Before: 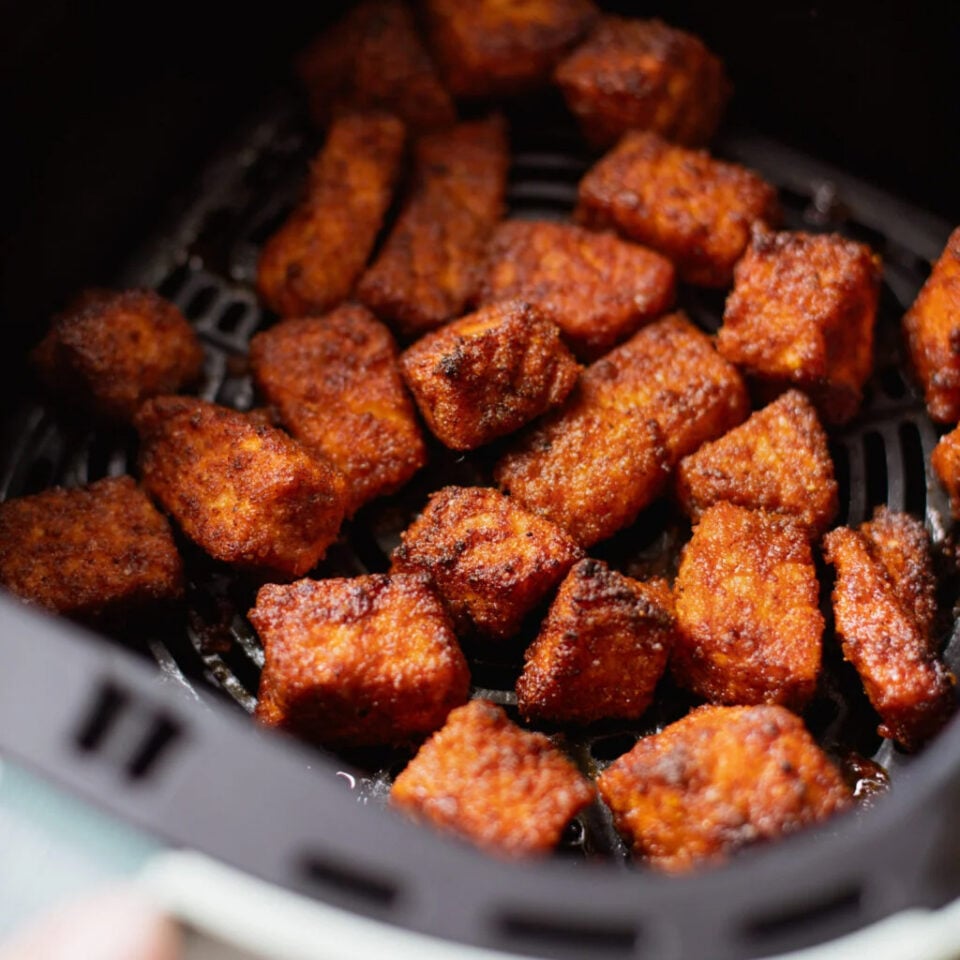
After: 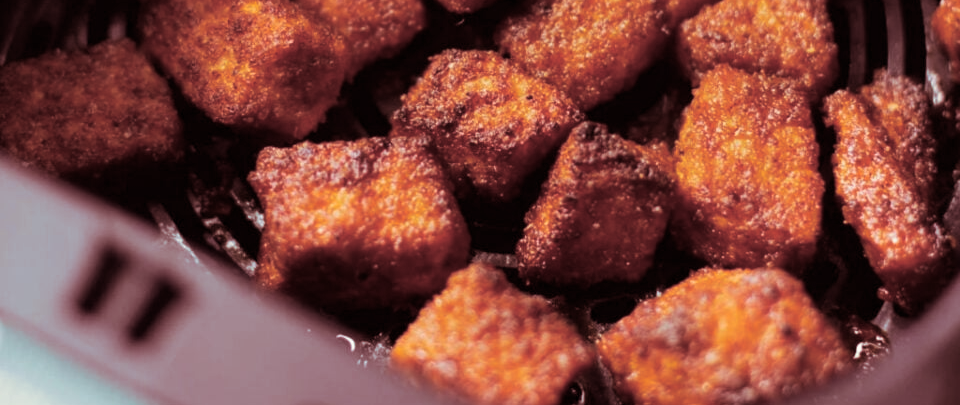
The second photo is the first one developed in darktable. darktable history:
split-toning: compress 20%
crop: top 45.551%, bottom 12.262%
